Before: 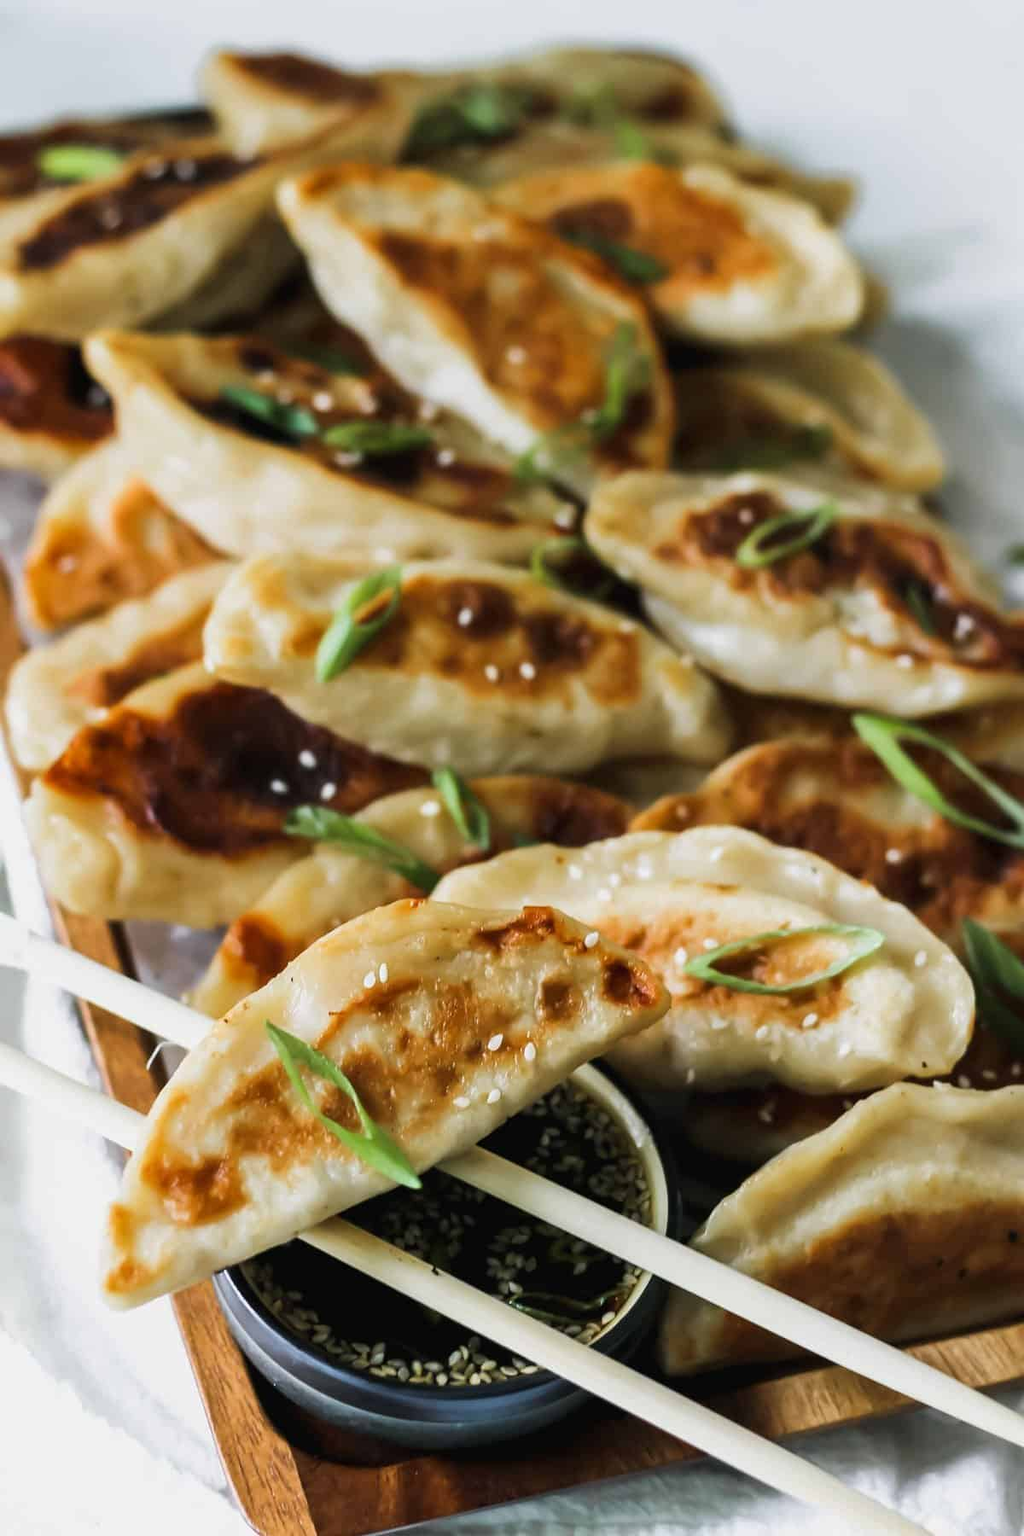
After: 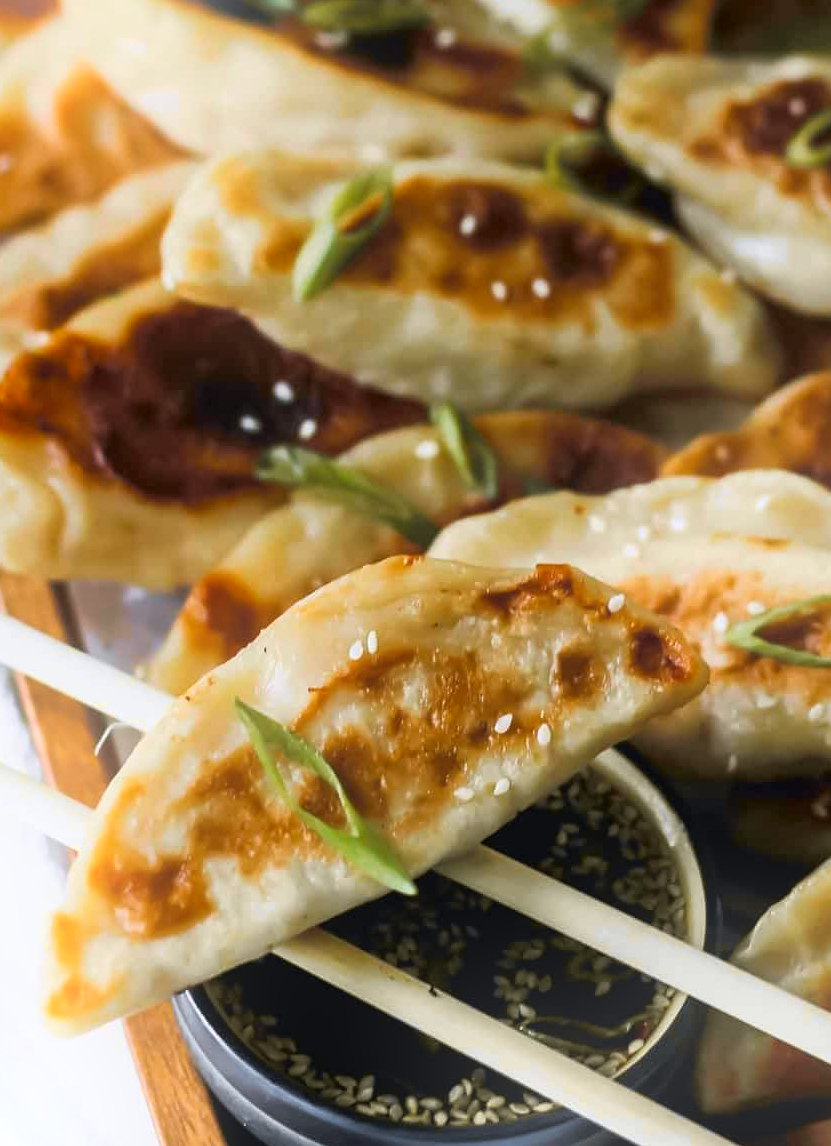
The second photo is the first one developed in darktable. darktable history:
bloom: size 16%, threshold 98%, strength 20%
crop: left 6.488%, top 27.668%, right 24.183%, bottom 8.656%
tone curve: curves: ch0 [(0, 0) (0.15, 0.17) (0.452, 0.437) (0.611, 0.588) (0.751, 0.749) (1, 1)]; ch1 [(0, 0) (0.325, 0.327) (0.412, 0.45) (0.453, 0.484) (0.5, 0.501) (0.541, 0.55) (0.617, 0.612) (0.695, 0.697) (1, 1)]; ch2 [(0, 0) (0.386, 0.397) (0.452, 0.459) (0.505, 0.498) (0.524, 0.547) (0.574, 0.566) (0.633, 0.641) (1, 1)], color space Lab, independent channels, preserve colors none
